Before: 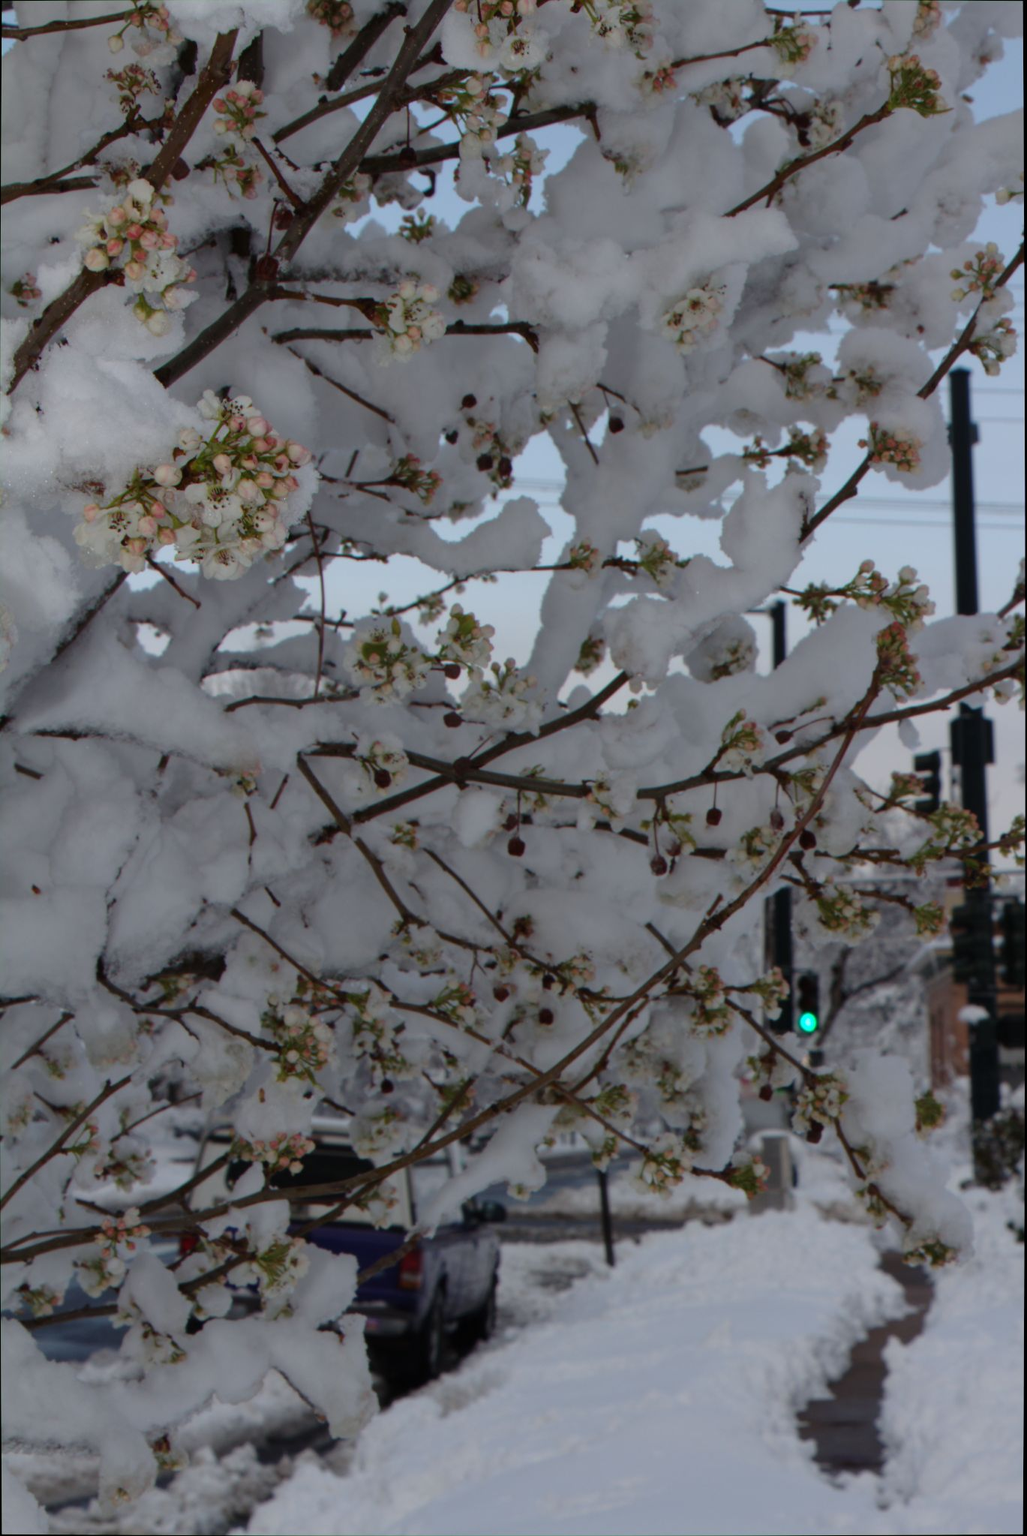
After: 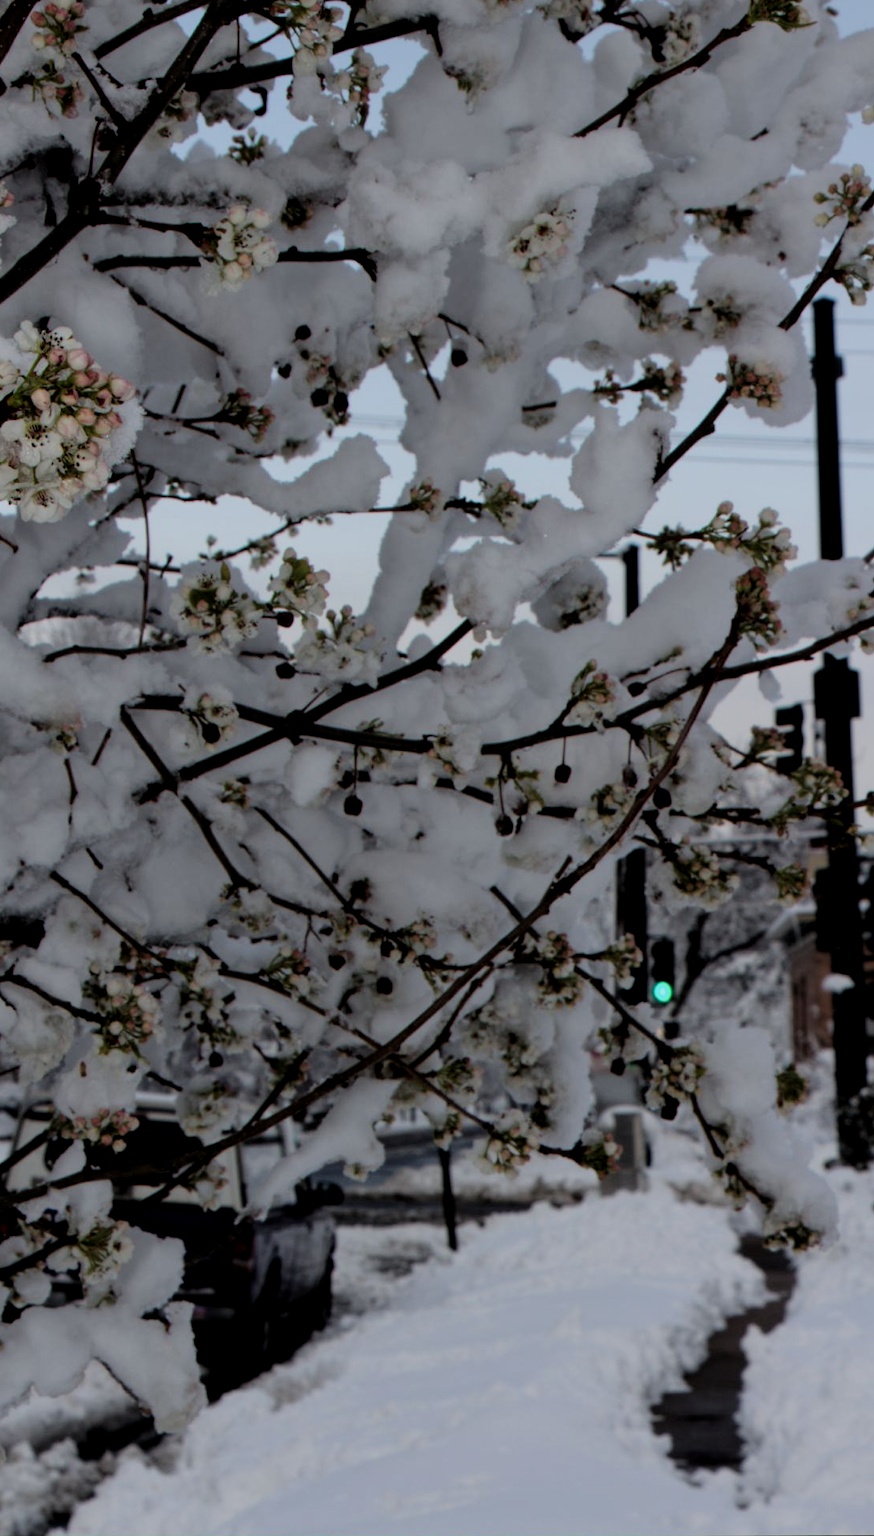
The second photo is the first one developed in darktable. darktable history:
filmic rgb: black relative exposure -5.13 EV, white relative exposure 3.96 EV, hardness 2.89, contrast 1.296, highlights saturation mix -30.75%
crop and rotate: left 17.947%, top 5.743%, right 1.829%
local contrast: highlights 104%, shadows 101%, detail 119%, midtone range 0.2
